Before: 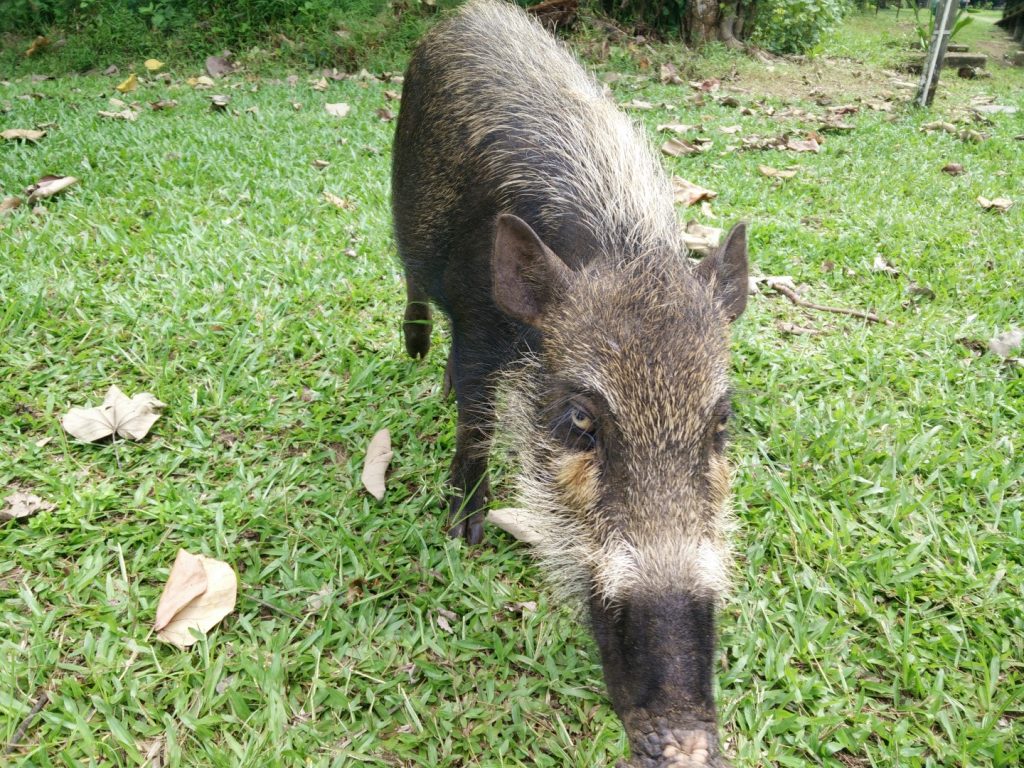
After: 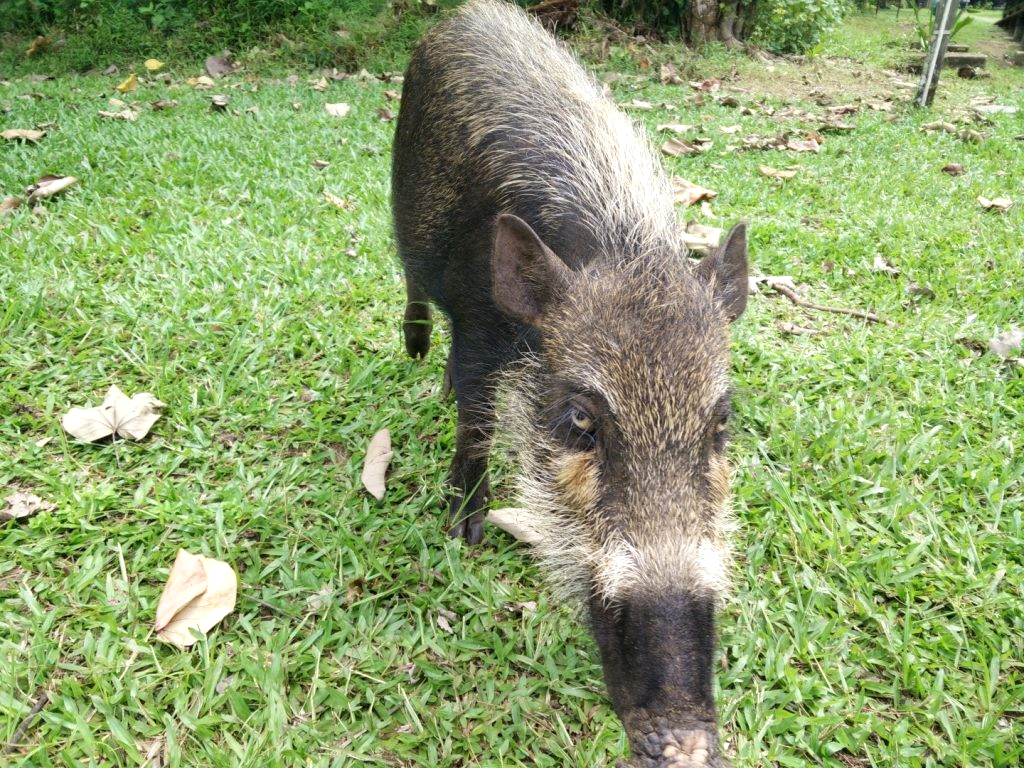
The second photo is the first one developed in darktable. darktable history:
levels: black 0.093%, levels [0.016, 0.484, 0.953]
